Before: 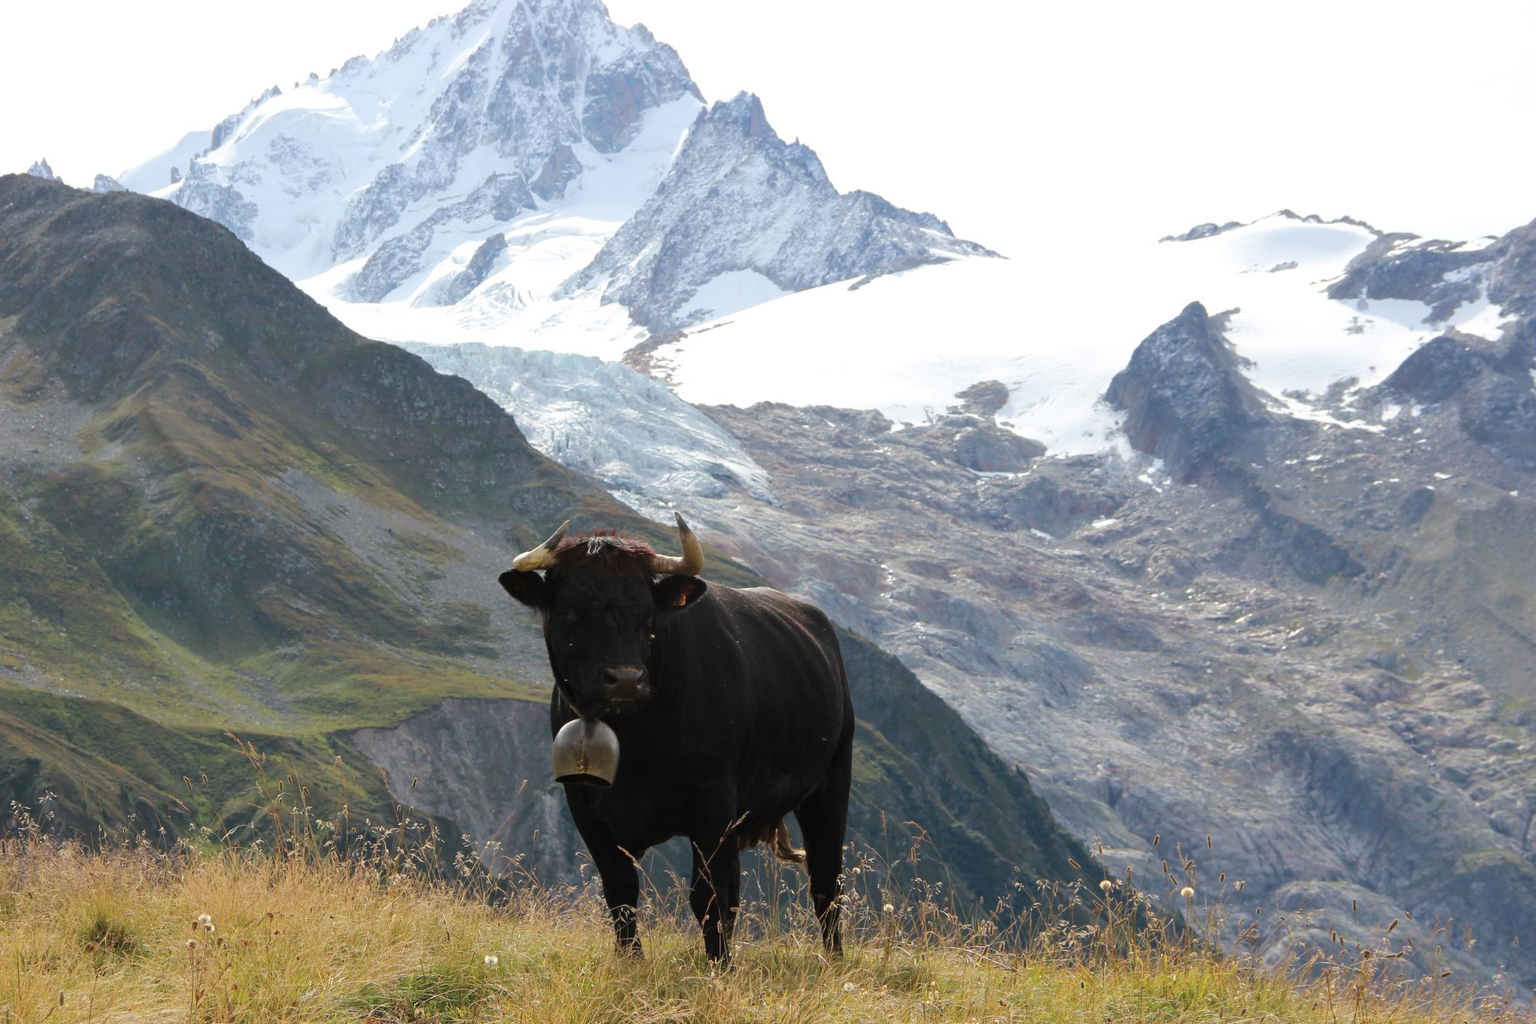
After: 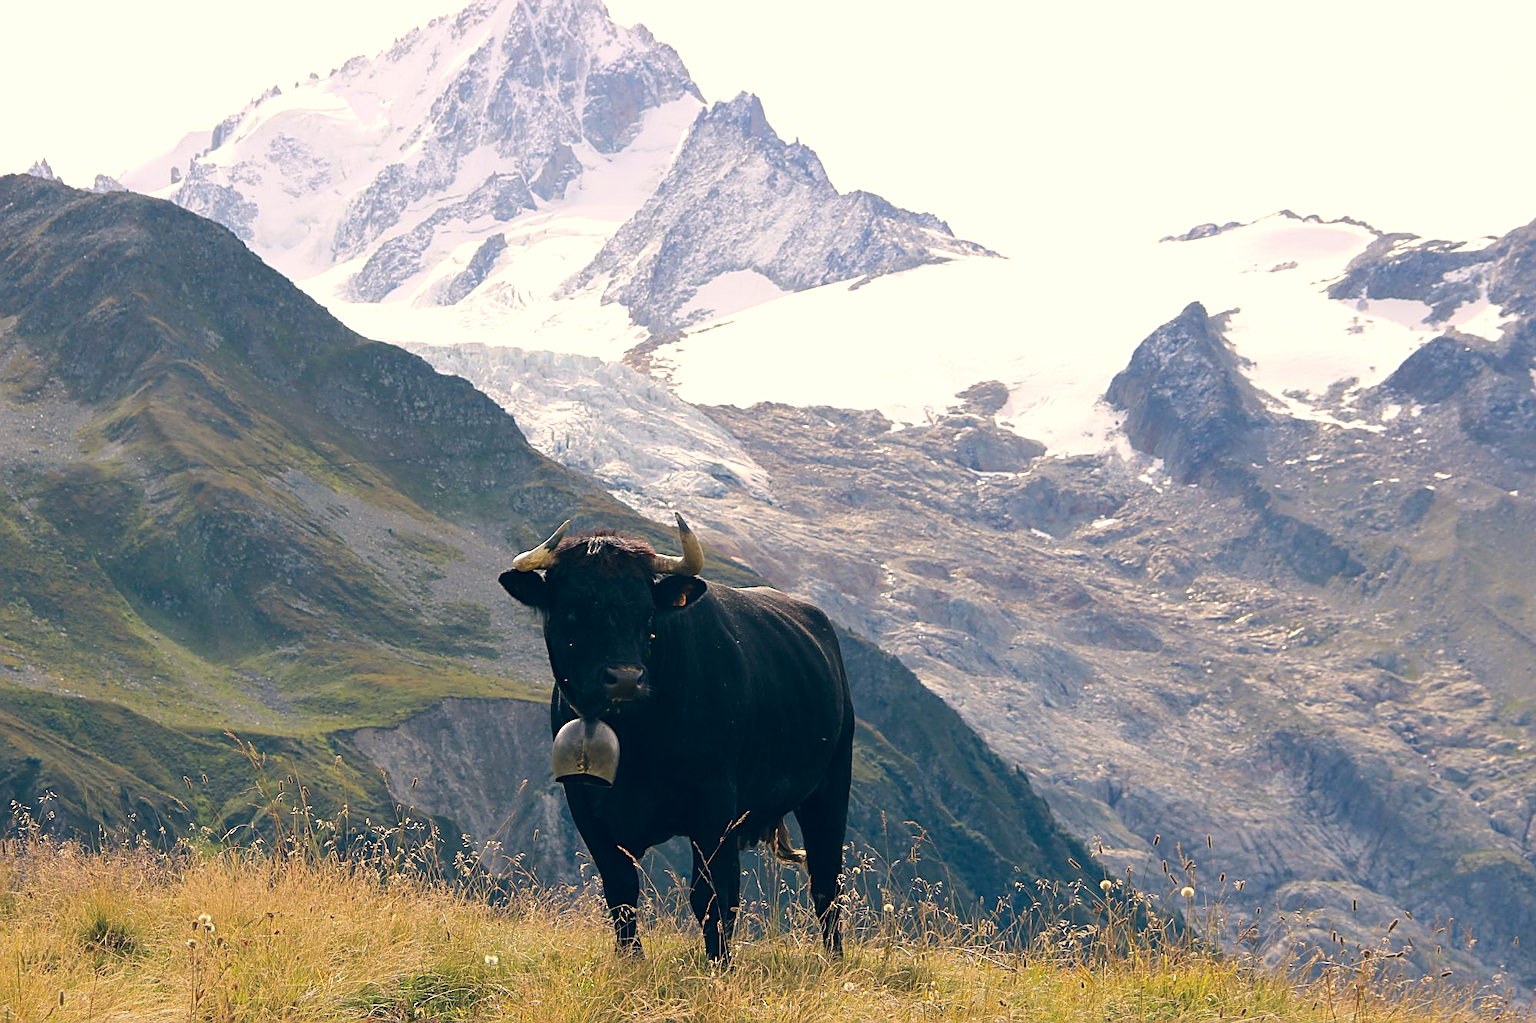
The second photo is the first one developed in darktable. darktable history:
exposure: exposure 0.196 EV, compensate highlight preservation false
sharpen: amount 0.733
color correction: highlights a* 10.38, highlights b* 13.92, shadows a* -9.88, shadows b* -15.1
